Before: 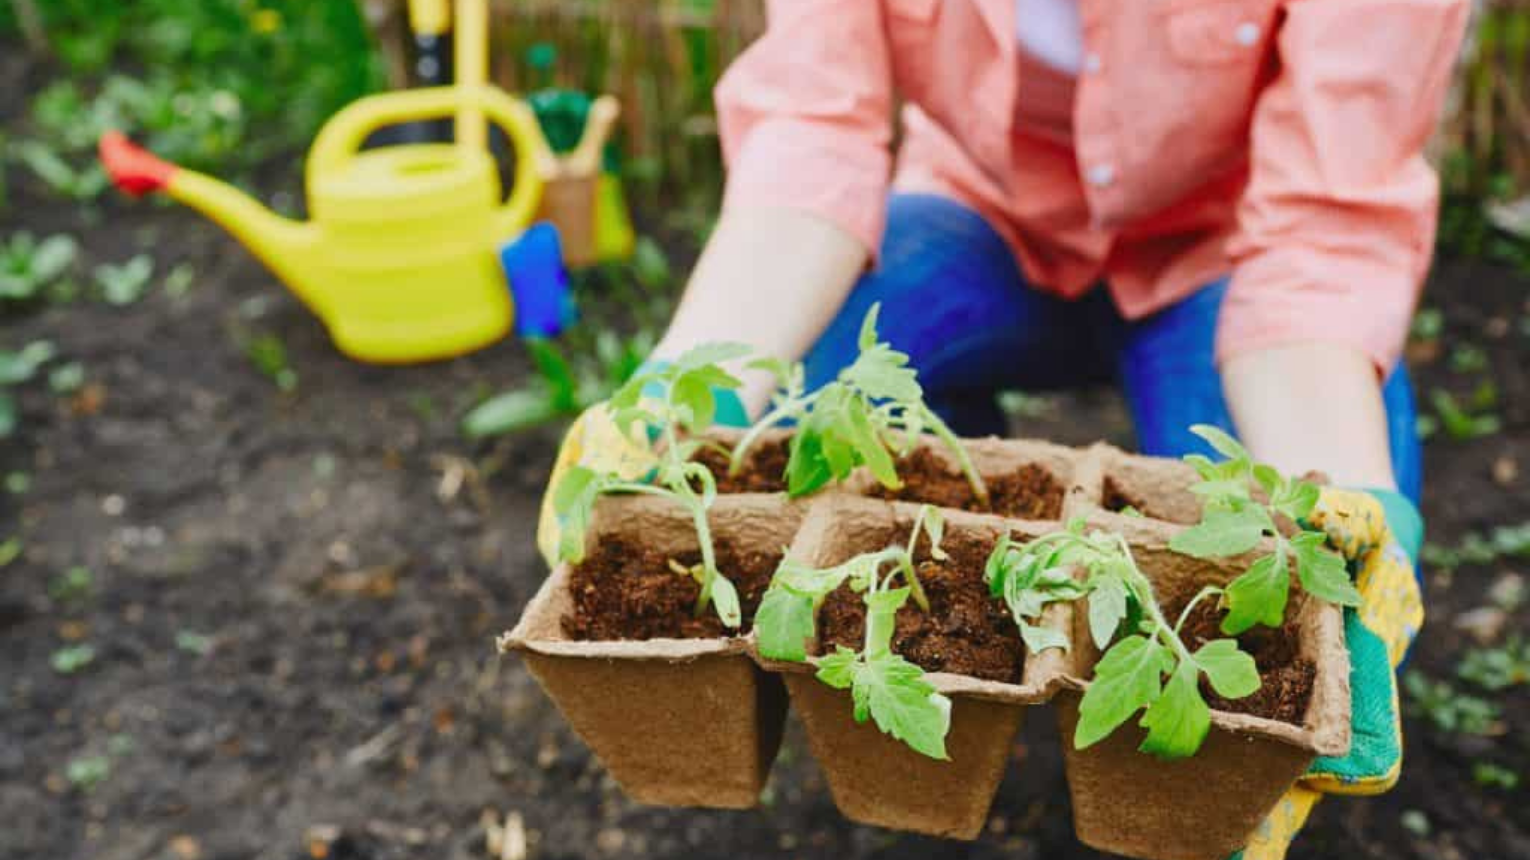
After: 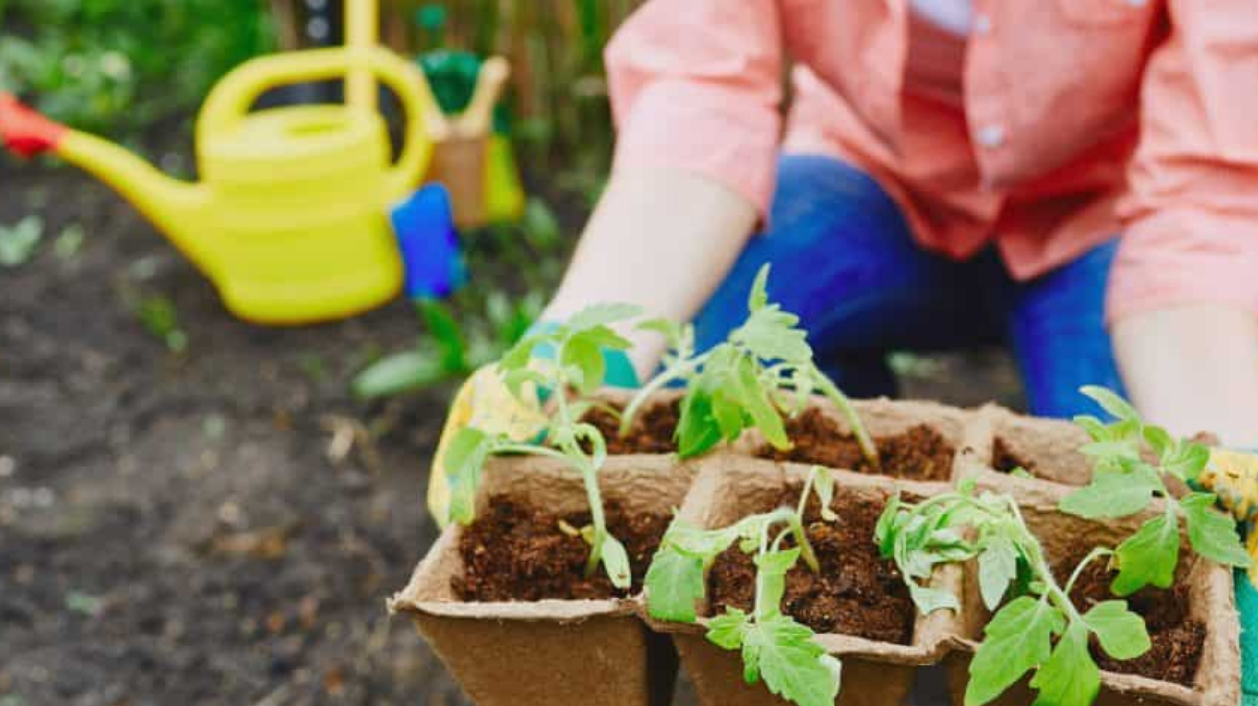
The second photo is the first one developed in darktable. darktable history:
crop and rotate: left 7.211%, top 4.613%, right 10.553%, bottom 13.214%
